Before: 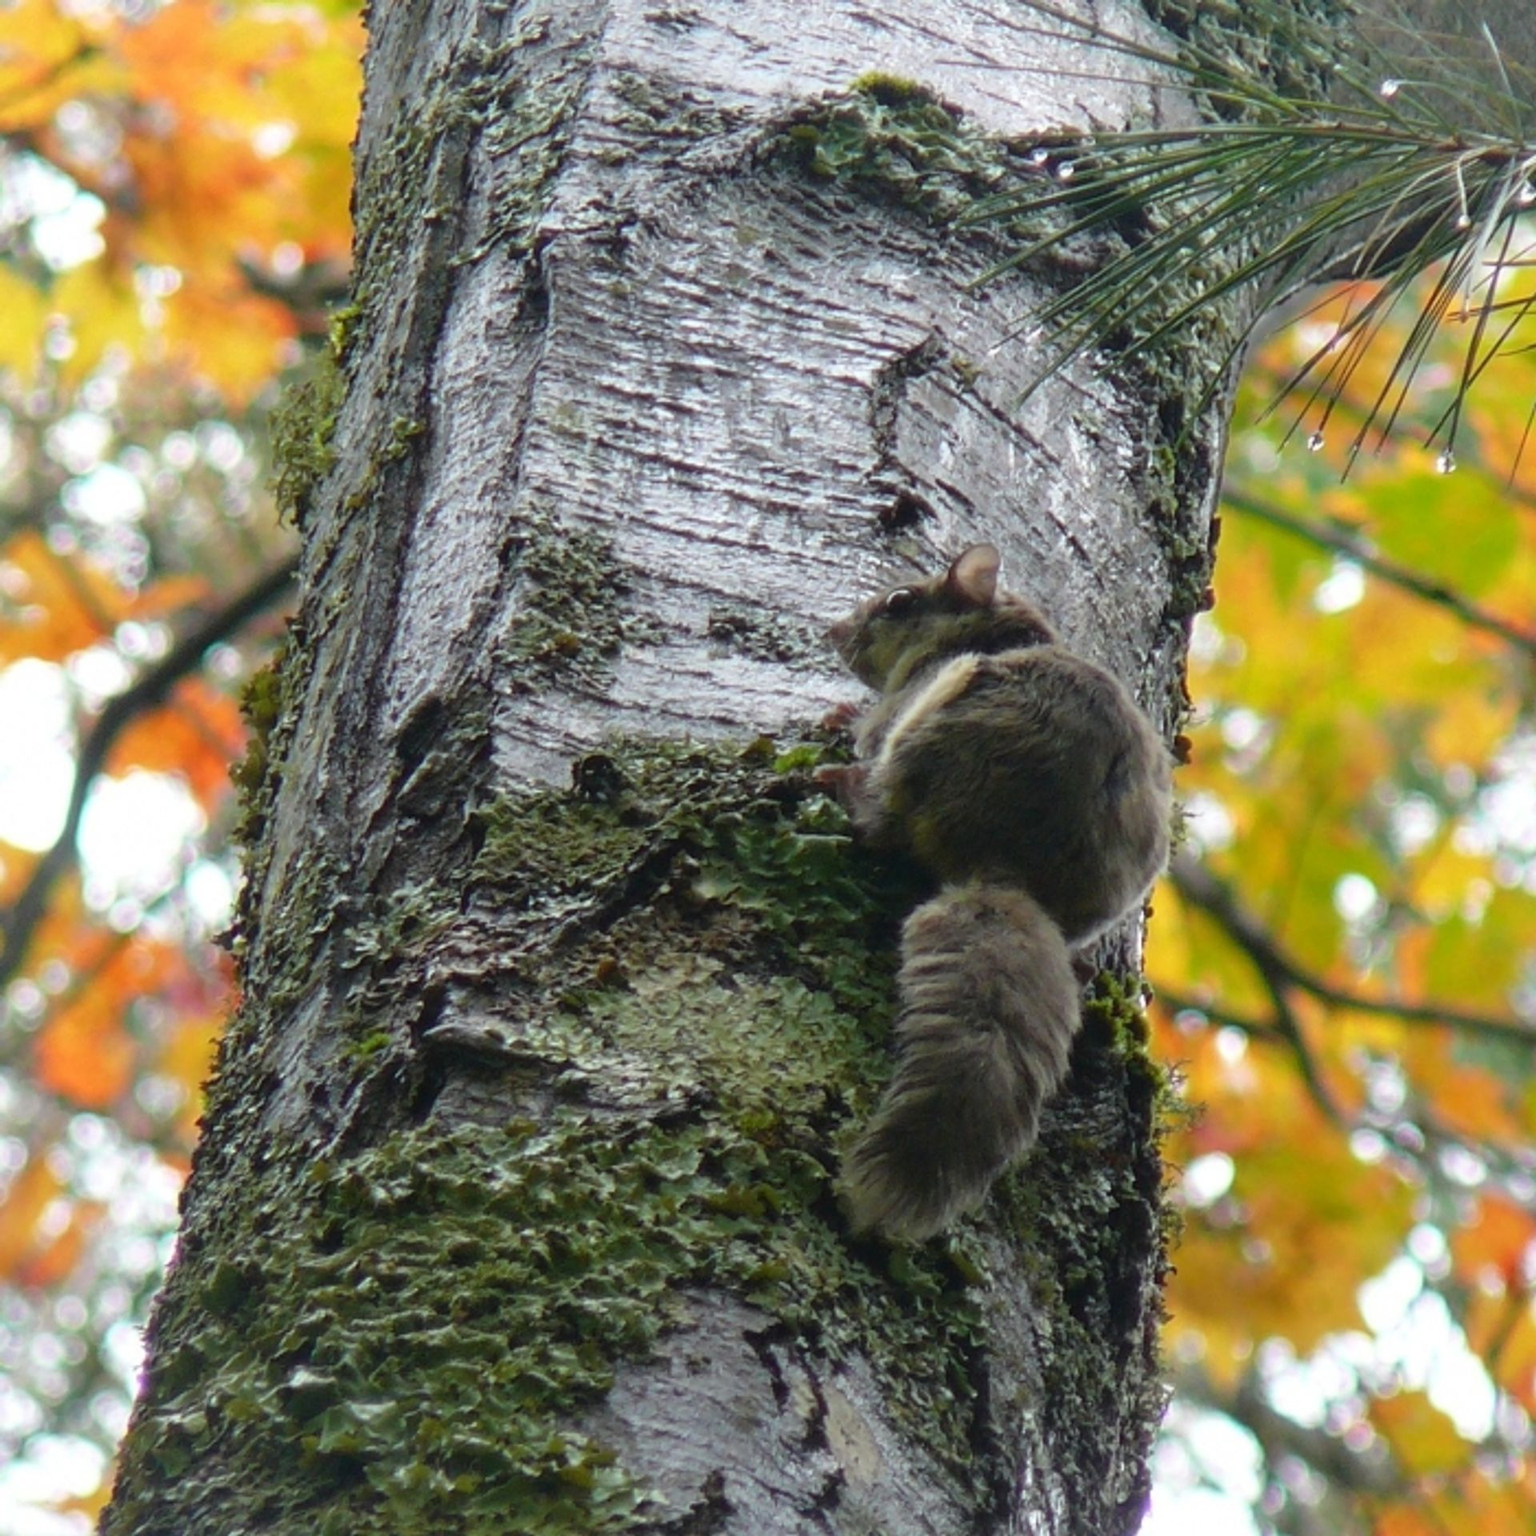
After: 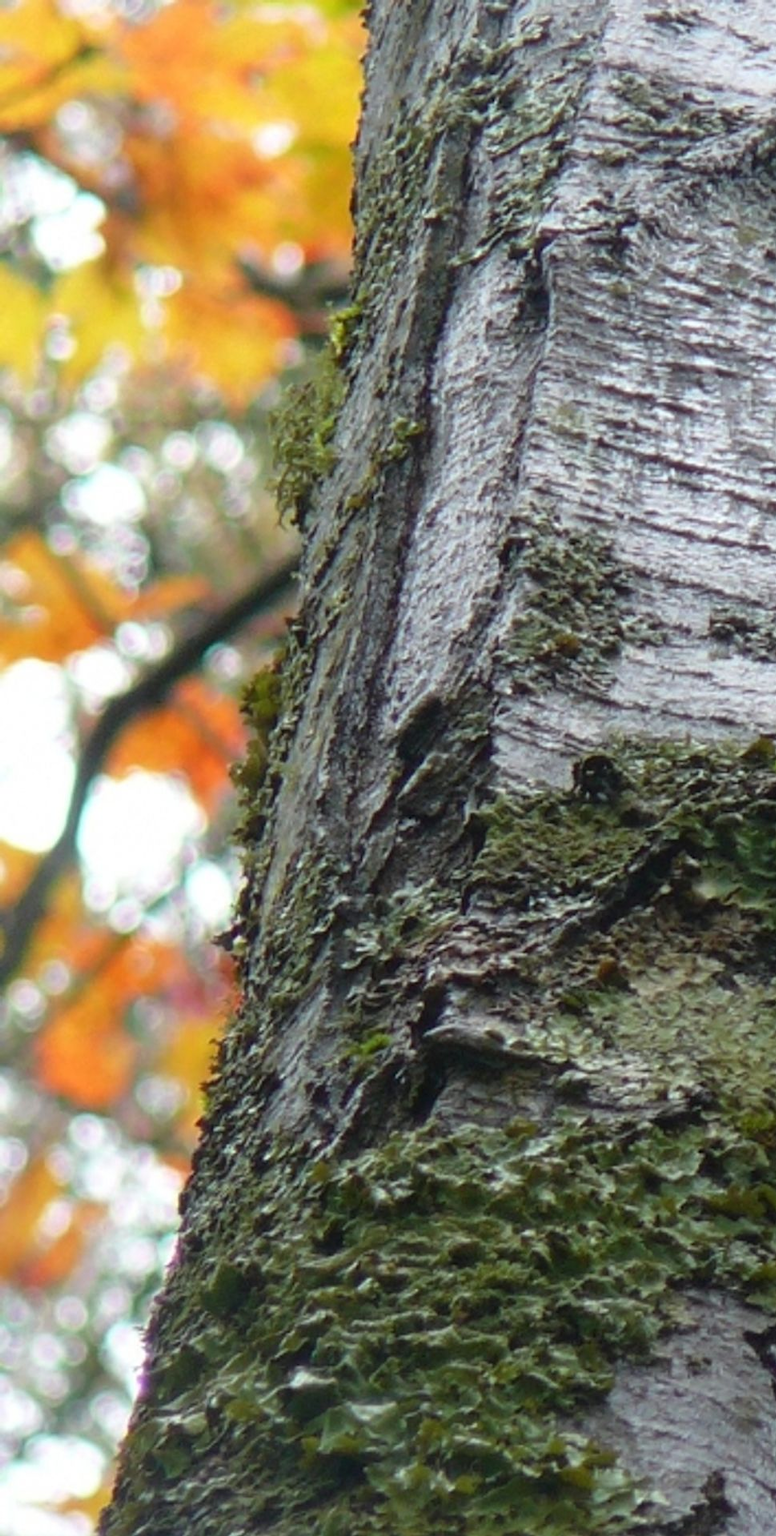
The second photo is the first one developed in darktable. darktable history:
crop and rotate: left 0.032%, top 0%, right 49.407%
